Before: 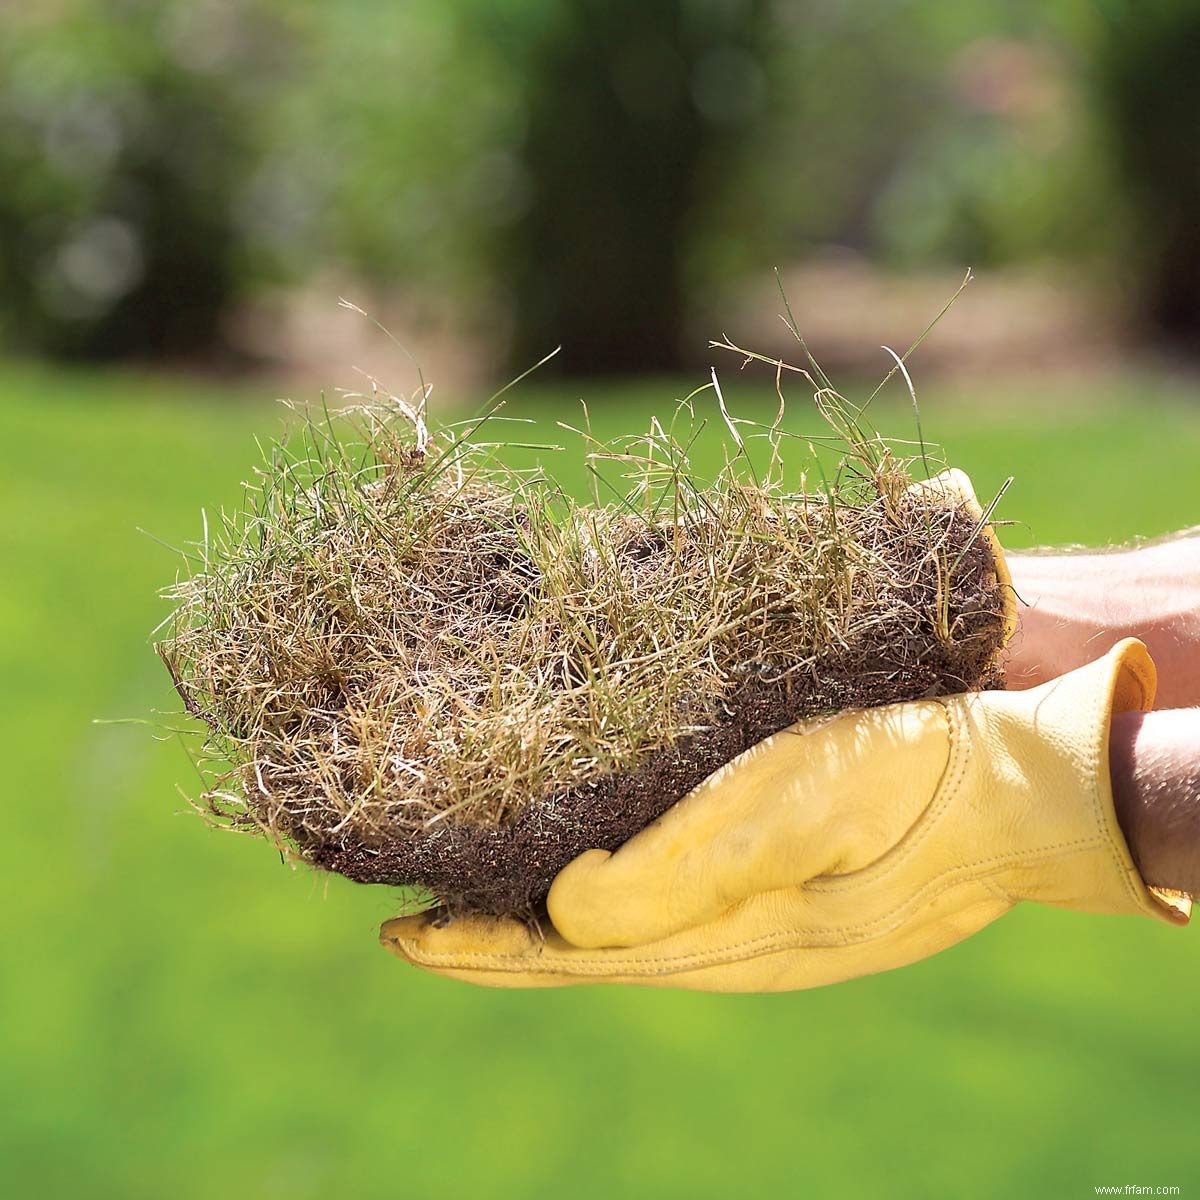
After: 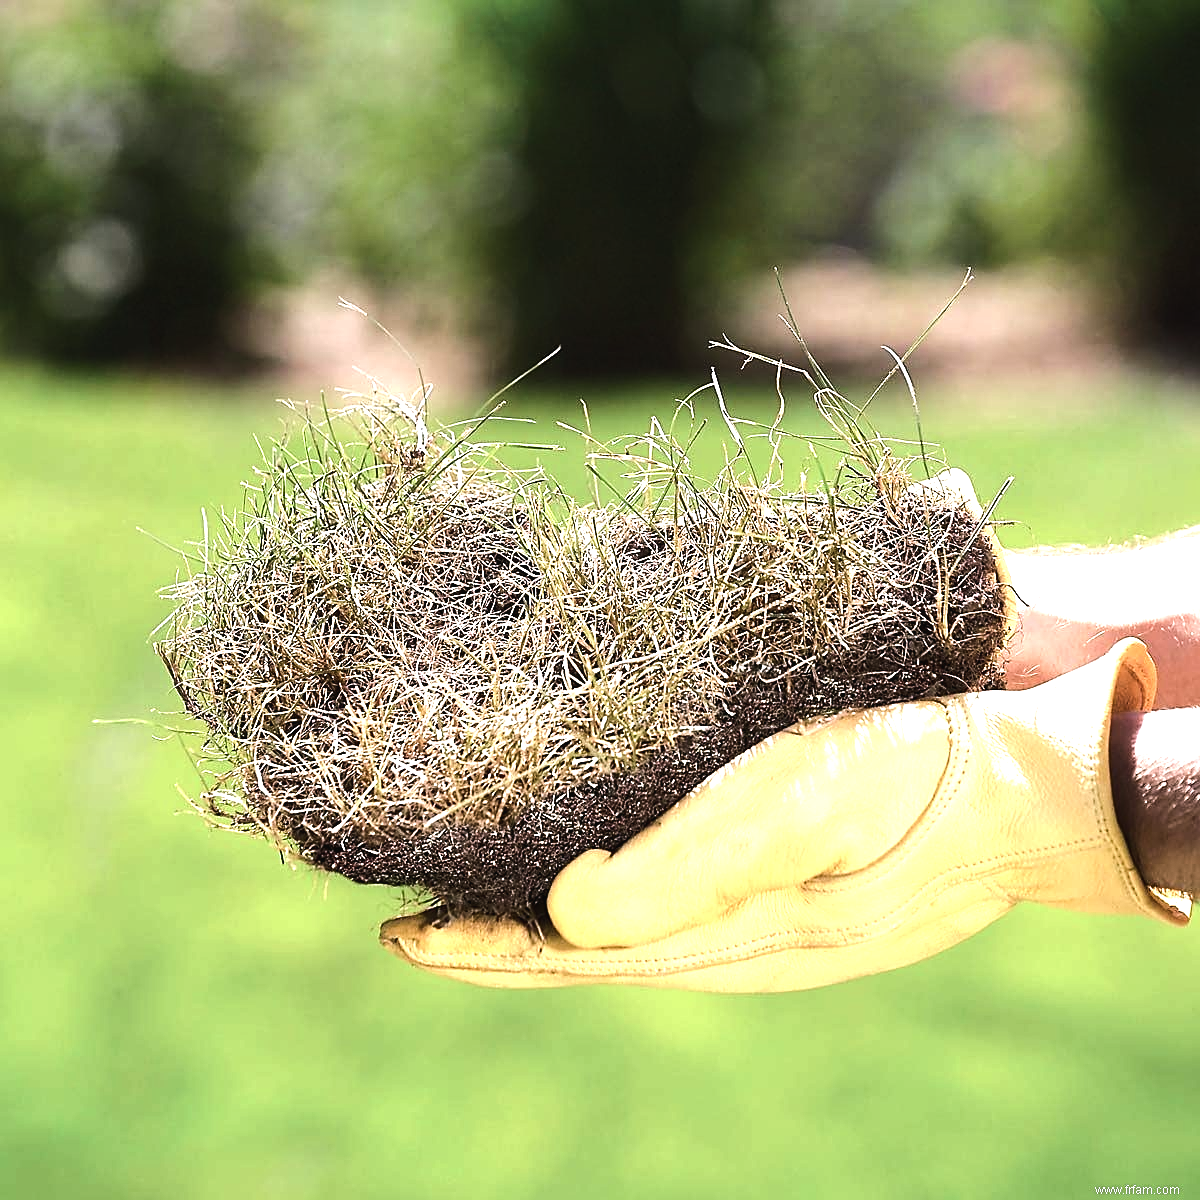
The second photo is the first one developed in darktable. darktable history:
sharpen: on, module defaults
tone equalizer: -8 EV -0.417 EV, -7 EV -0.389 EV, -6 EV -0.333 EV, -5 EV -0.222 EV, -3 EV 0.222 EV, -2 EV 0.333 EV, -1 EV 0.389 EV, +0 EV 0.417 EV, edges refinement/feathering 500, mask exposure compensation -1.57 EV, preserve details no
color balance rgb: shadows lift › chroma 2%, shadows lift › hue 135.47°, highlights gain › chroma 2%, highlights gain › hue 291.01°, global offset › luminance 0.5%, perceptual saturation grading › global saturation -10.8%, perceptual saturation grading › highlights -26.83%, perceptual saturation grading › shadows 21.25%, perceptual brilliance grading › highlights 17.77%, perceptual brilliance grading › mid-tones 31.71%, perceptual brilliance grading › shadows -31.01%, global vibrance 24.91%
